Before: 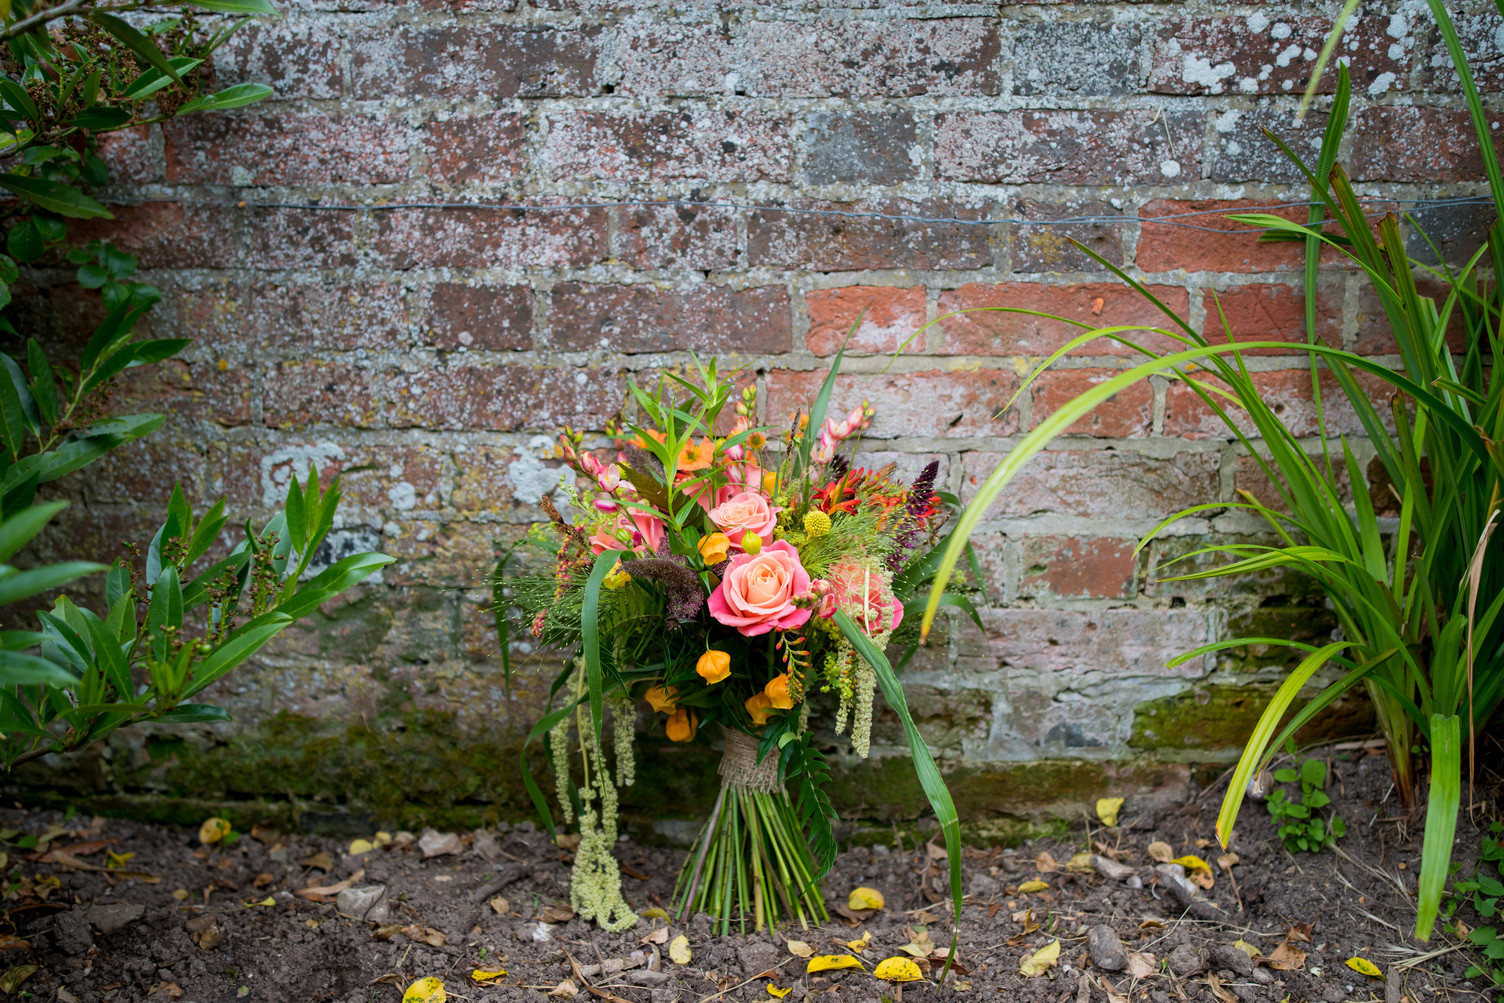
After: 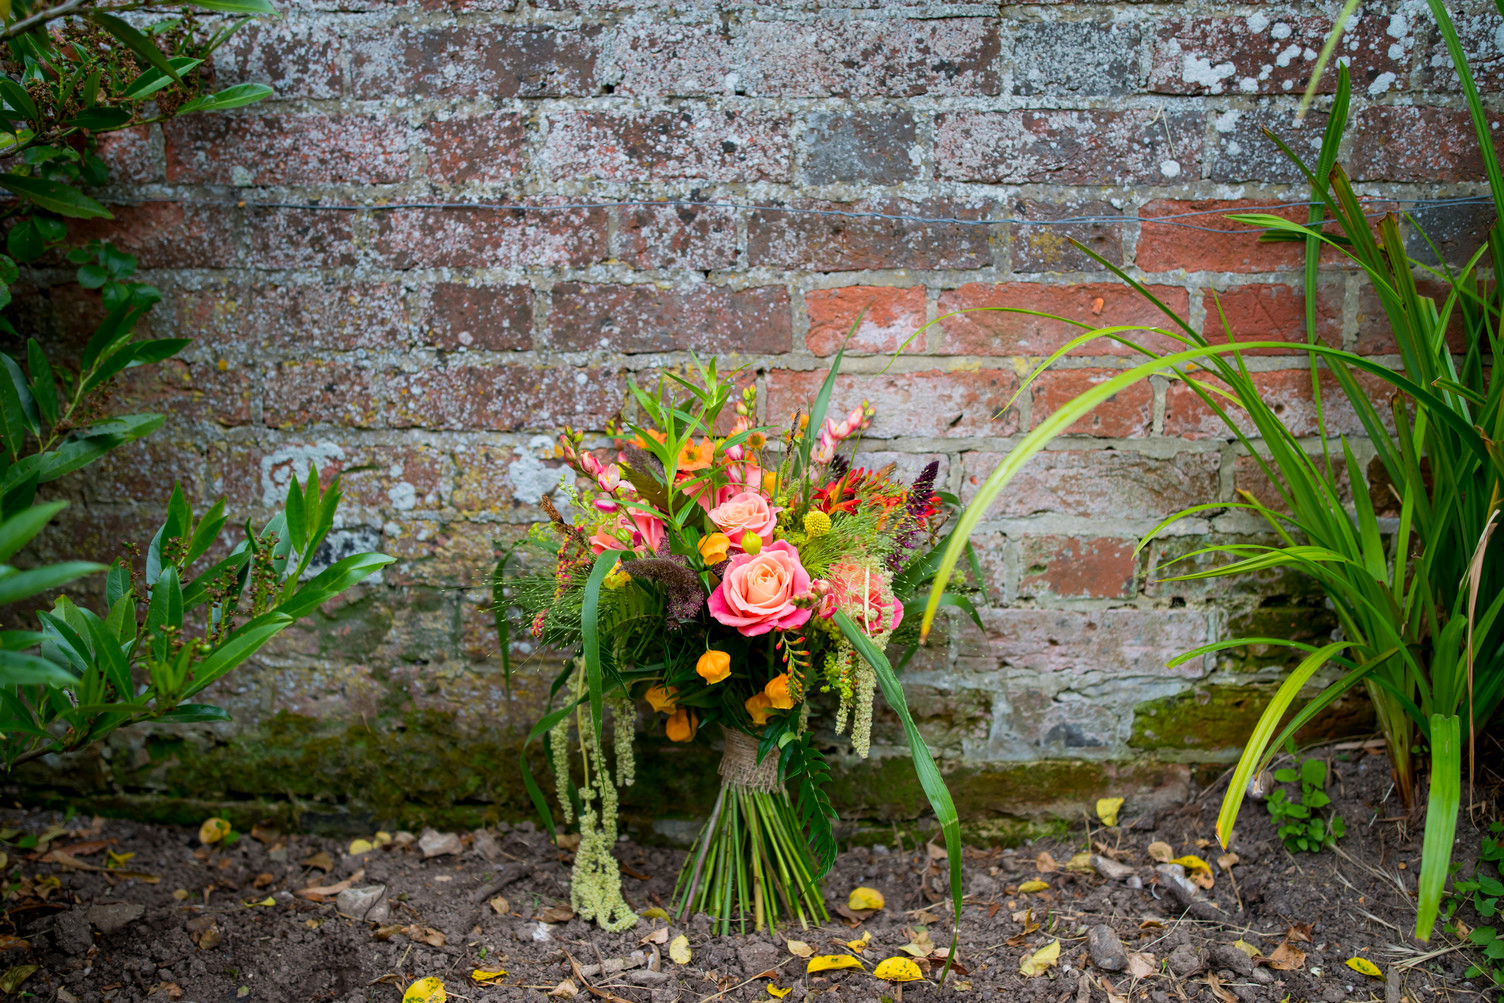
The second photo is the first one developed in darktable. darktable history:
contrast brightness saturation: saturation 0.131
